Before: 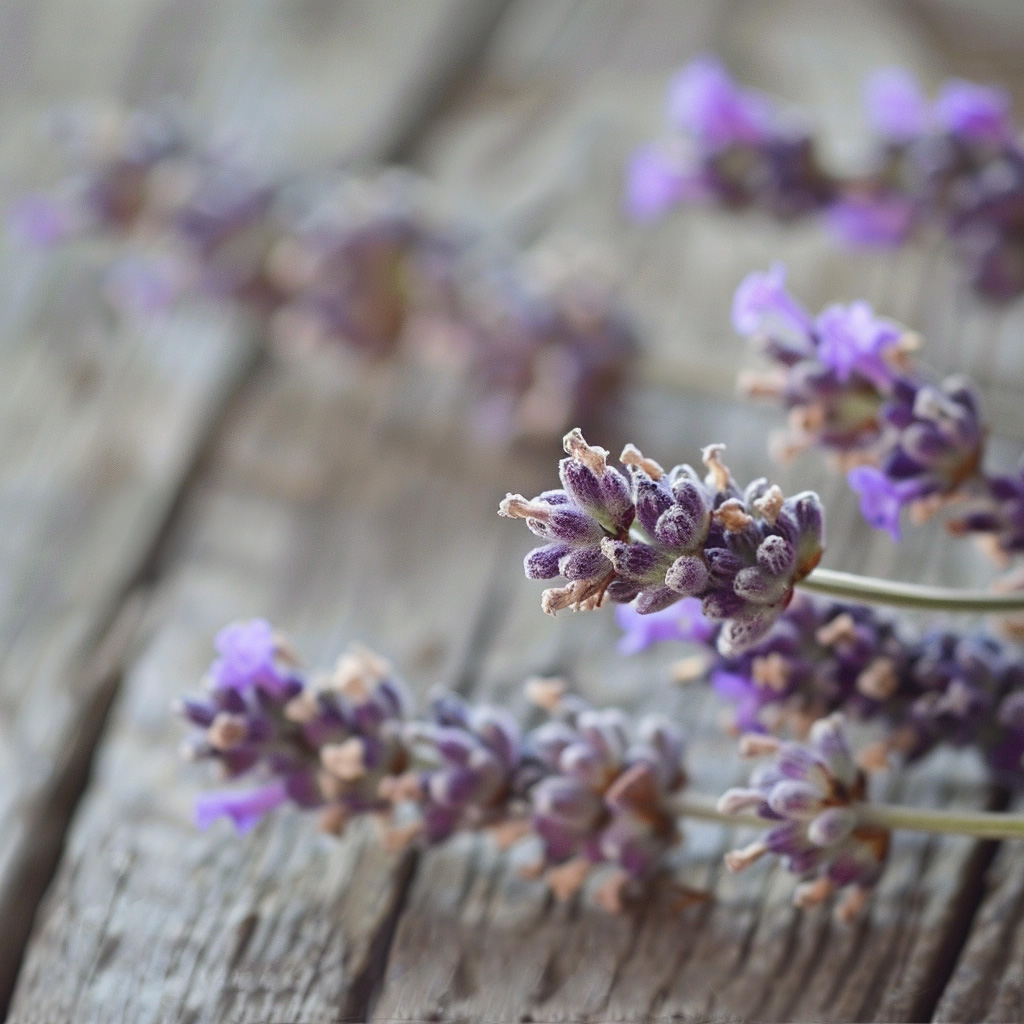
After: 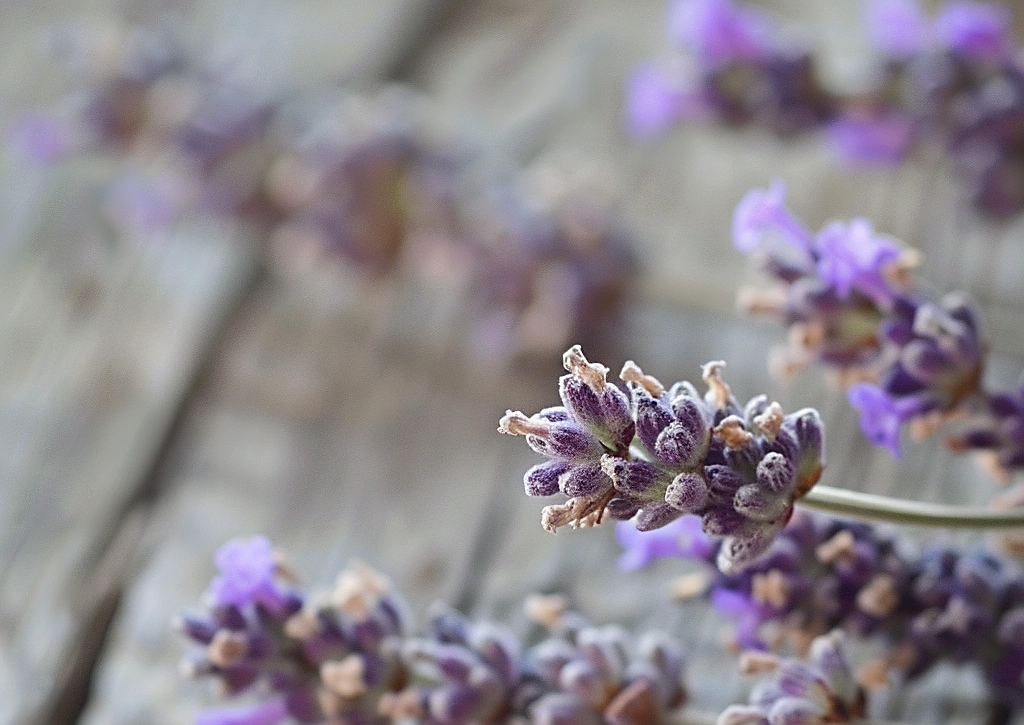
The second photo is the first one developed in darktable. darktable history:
crop and rotate: top 8.188%, bottom 20.946%
sharpen: on, module defaults
